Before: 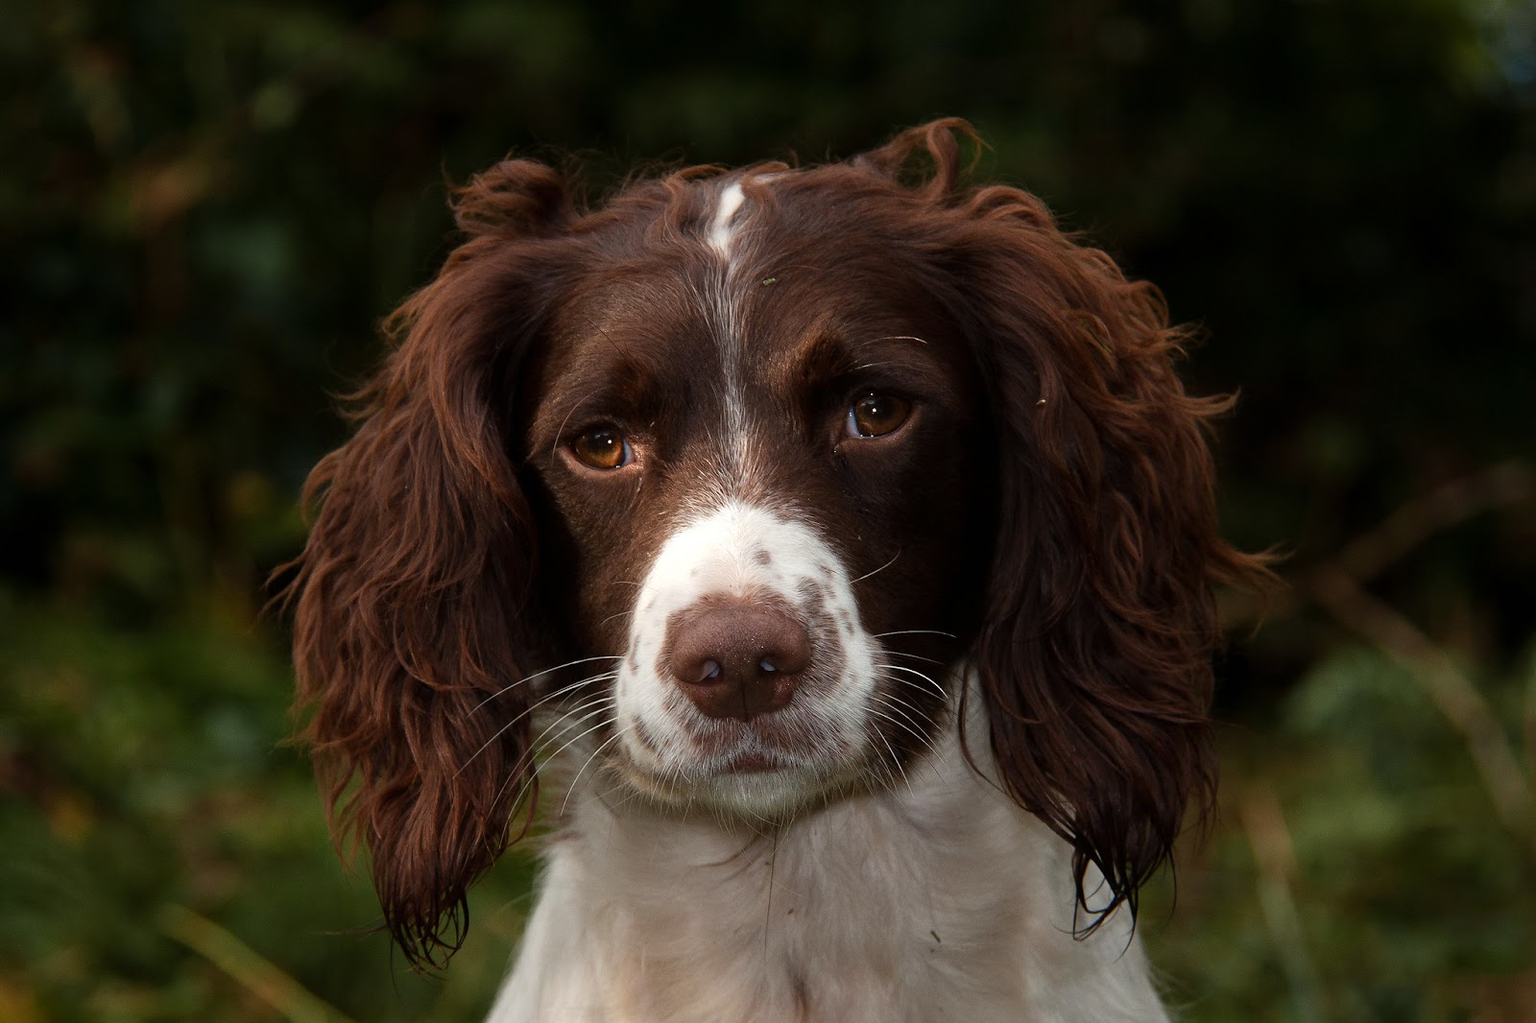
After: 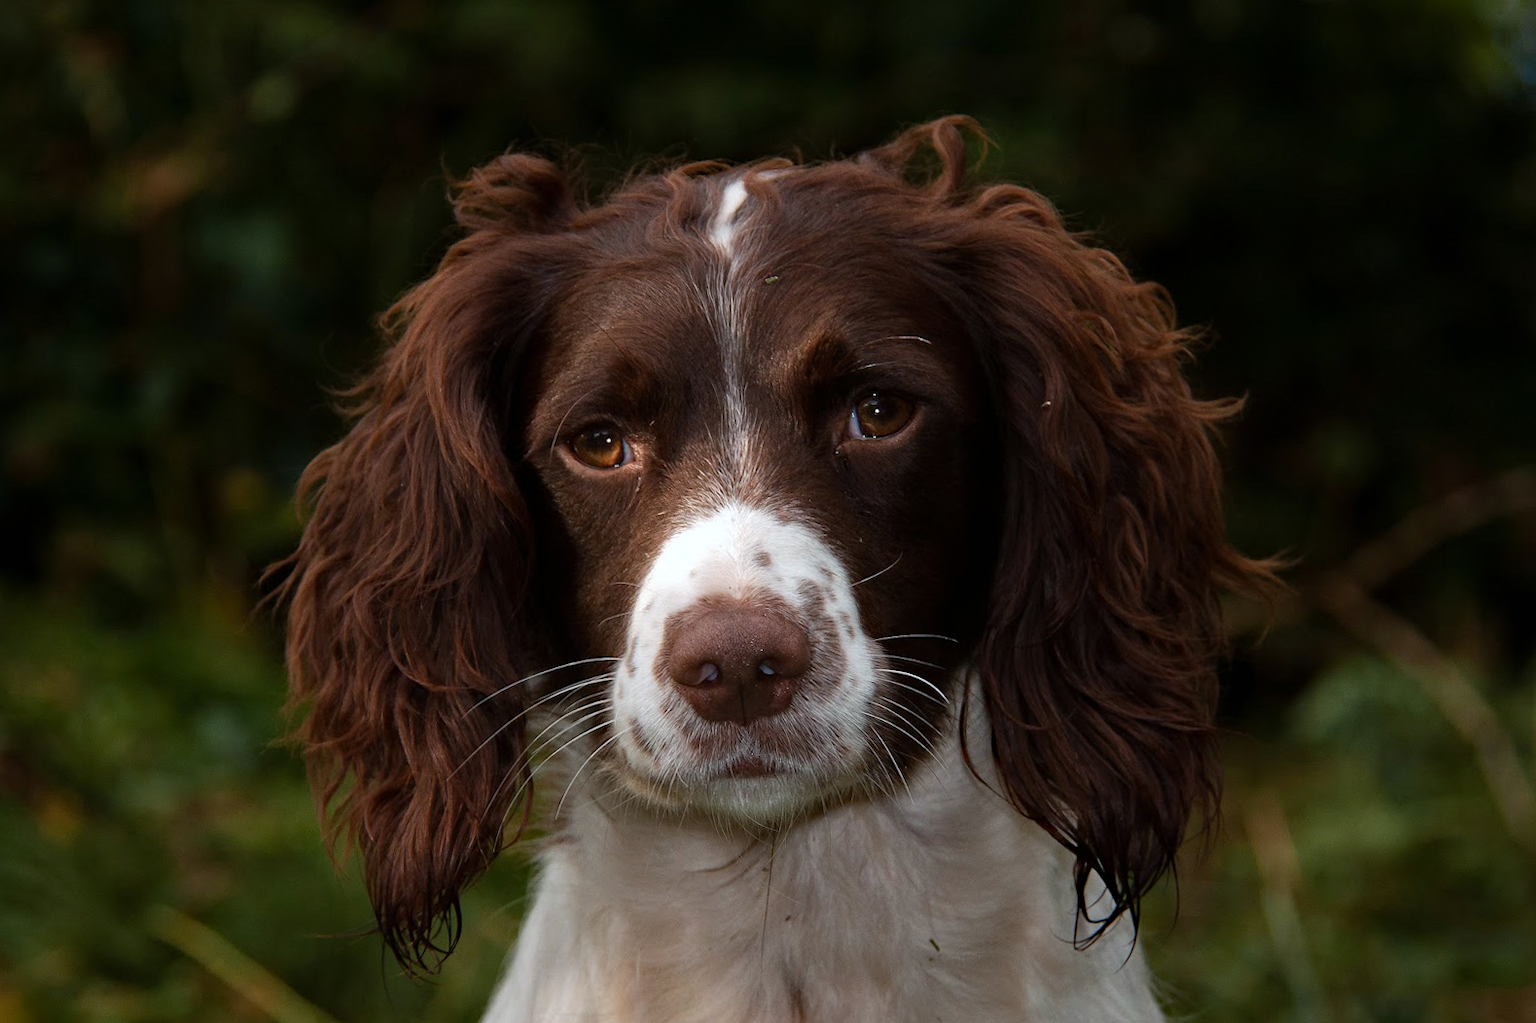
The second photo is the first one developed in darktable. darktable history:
crop and rotate: angle -0.5°
white balance: red 0.974, blue 1.044
haze removal: adaptive false
